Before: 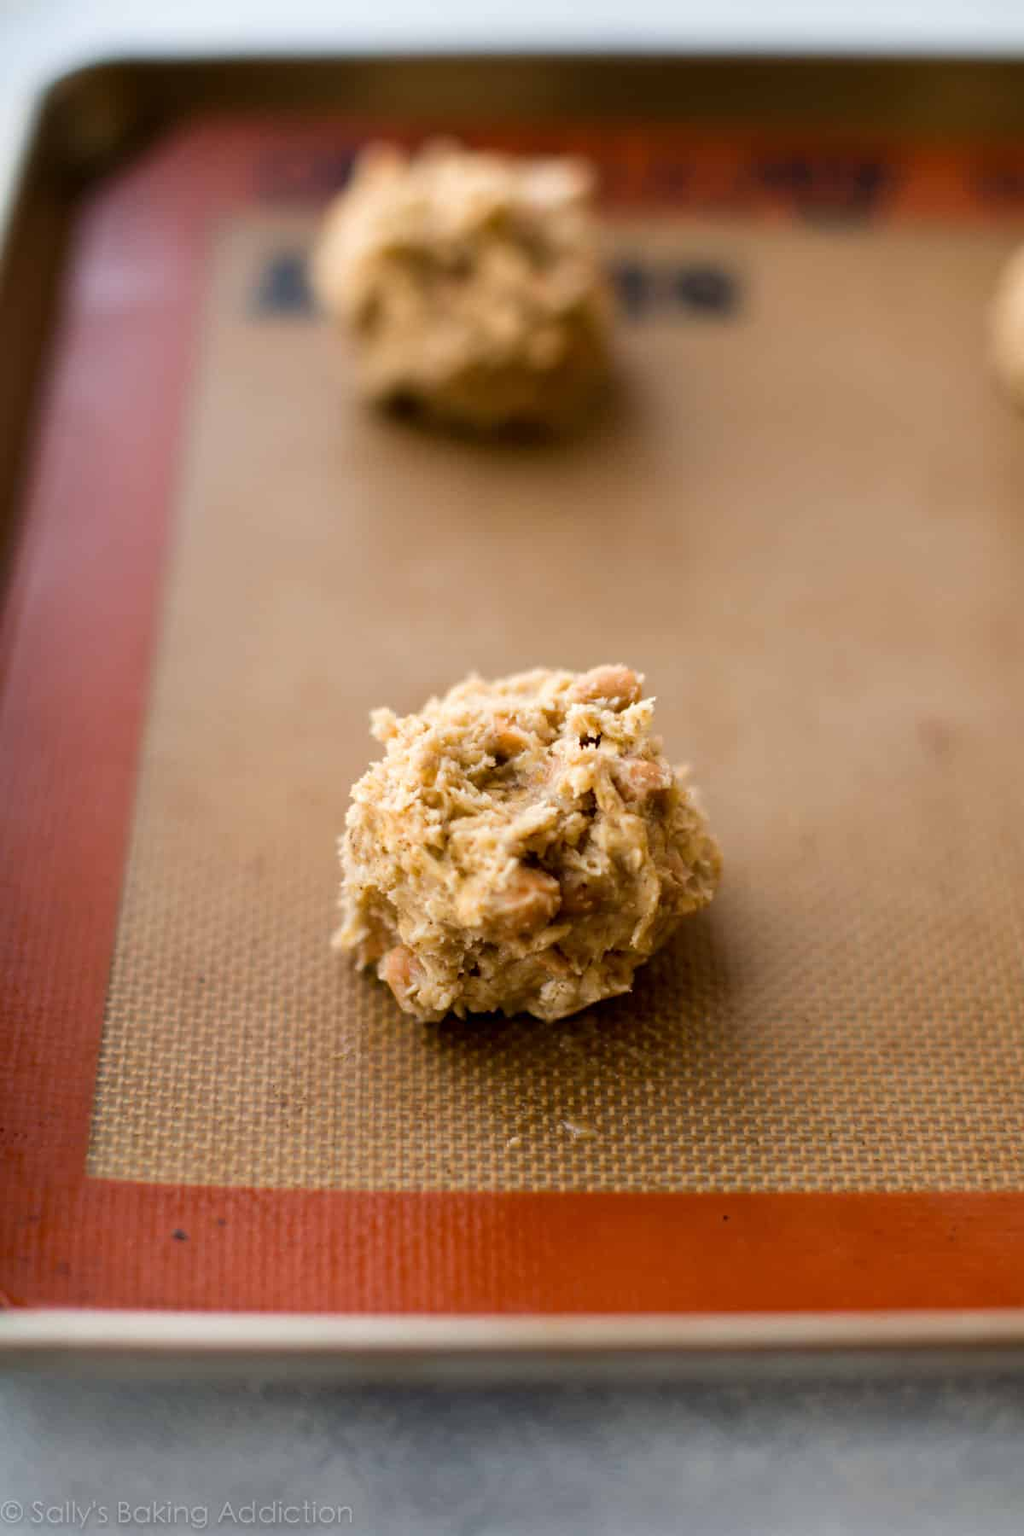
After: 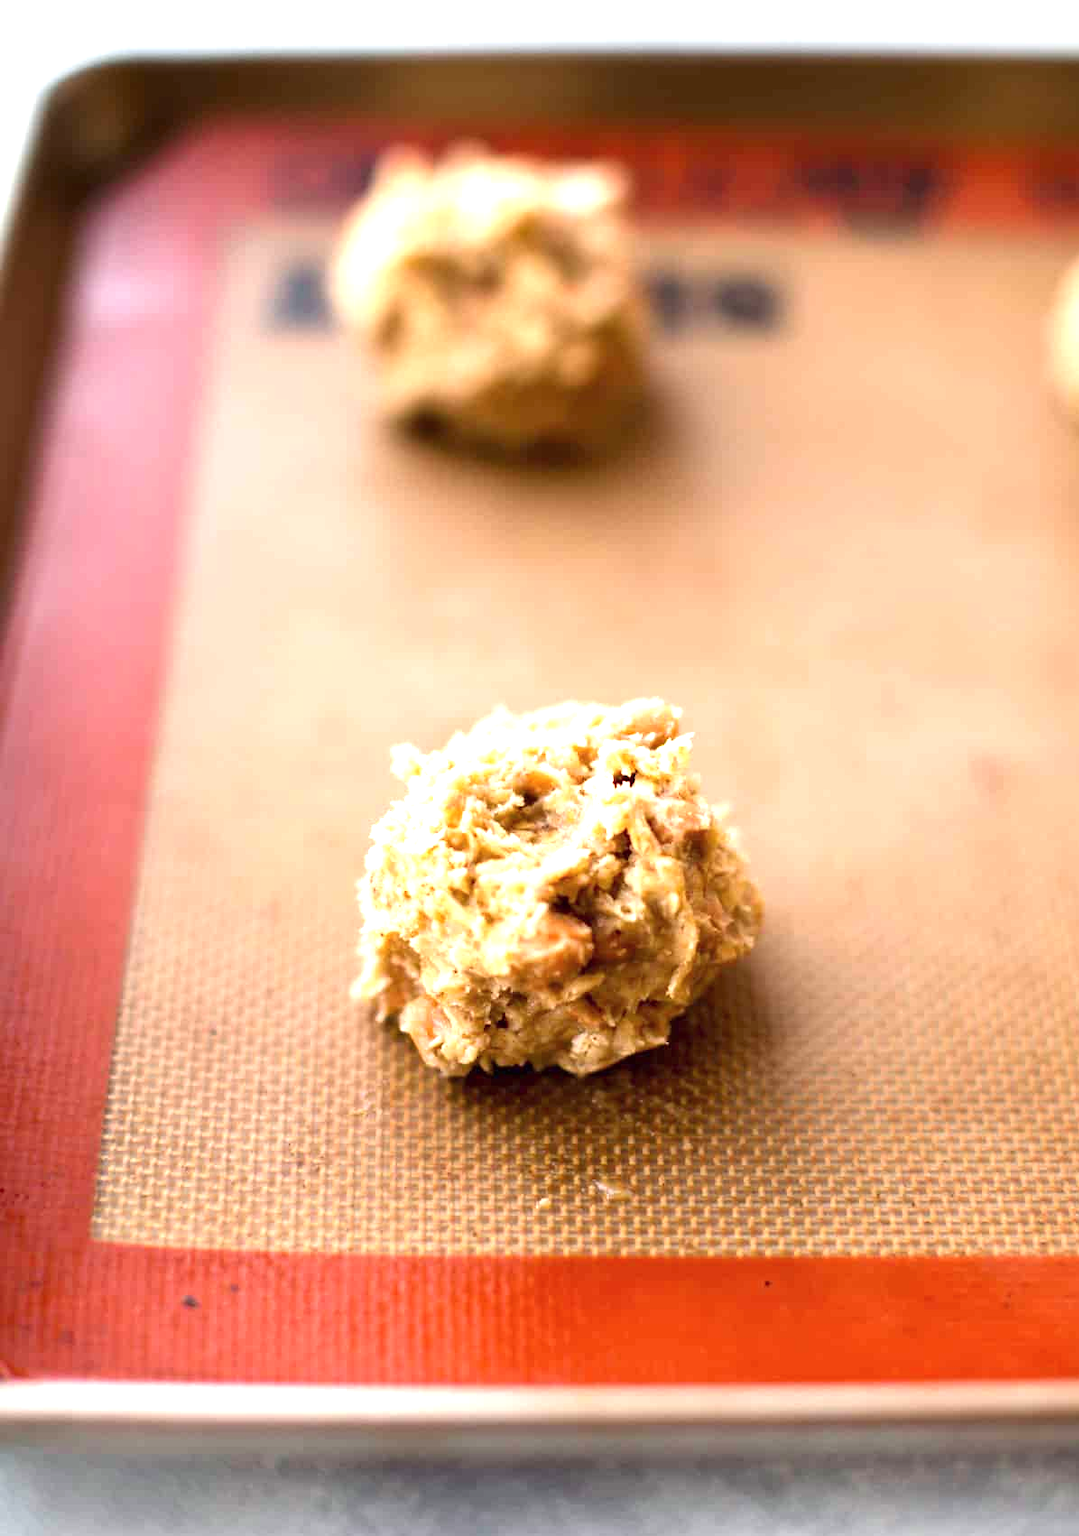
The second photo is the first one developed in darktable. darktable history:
crop: top 0.32%, right 0.256%, bottom 5.084%
exposure: black level correction 0, exposure 1.2 EV, compensate exposure bias true, compensate highlight preservation false
tone curve: curves: ch0 [(0, 0) (0.253, 0.237) (1, 1)]; ch1 [(0, 0) (0.401, 0.42) (0.442, 0.47) (0.491, 0.495) (0.511, 0.523) (0.557, 0.565) (0.66, 0.683) (1, 1)]; ch2 [(0, 0) (0.394, 0.413) (0.5, 0.5) (0.578, 0.568) (1, 1)], color space Lab, independent channels, preserve colors none
